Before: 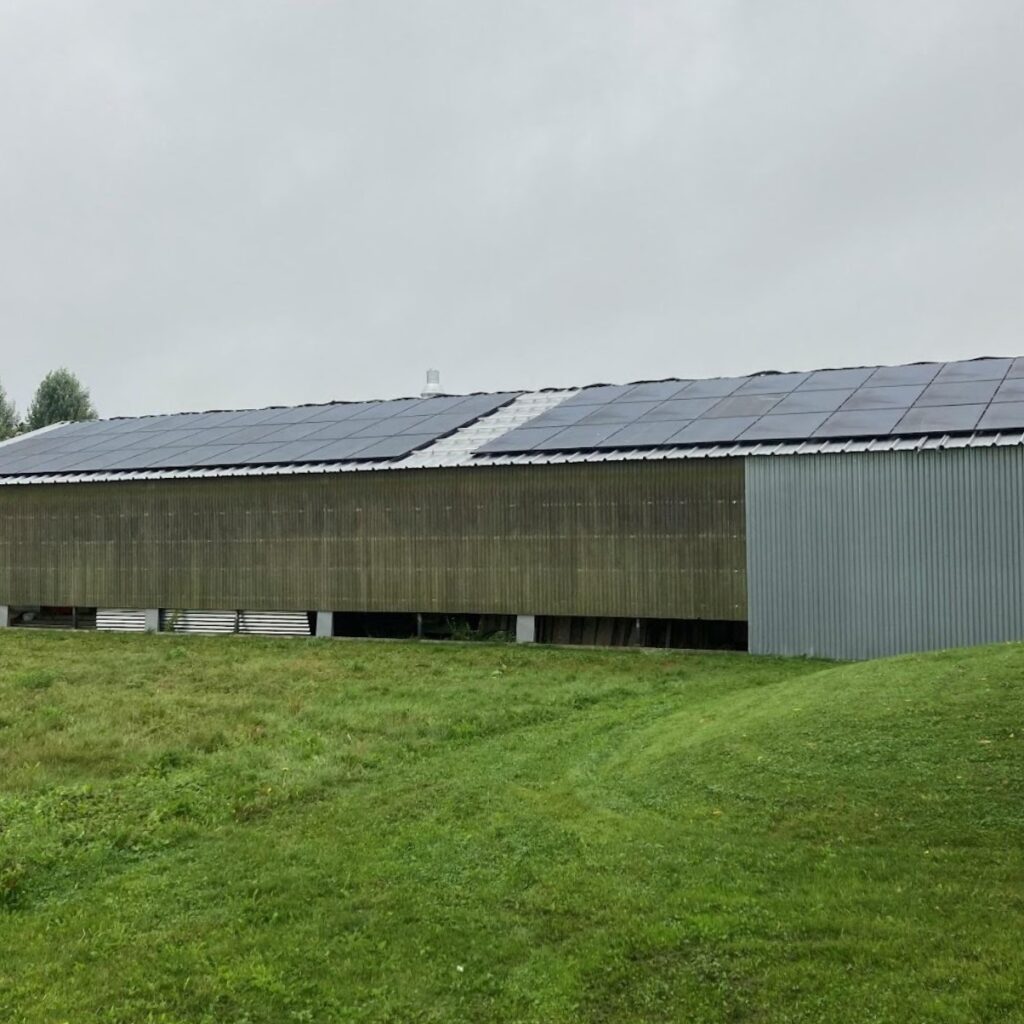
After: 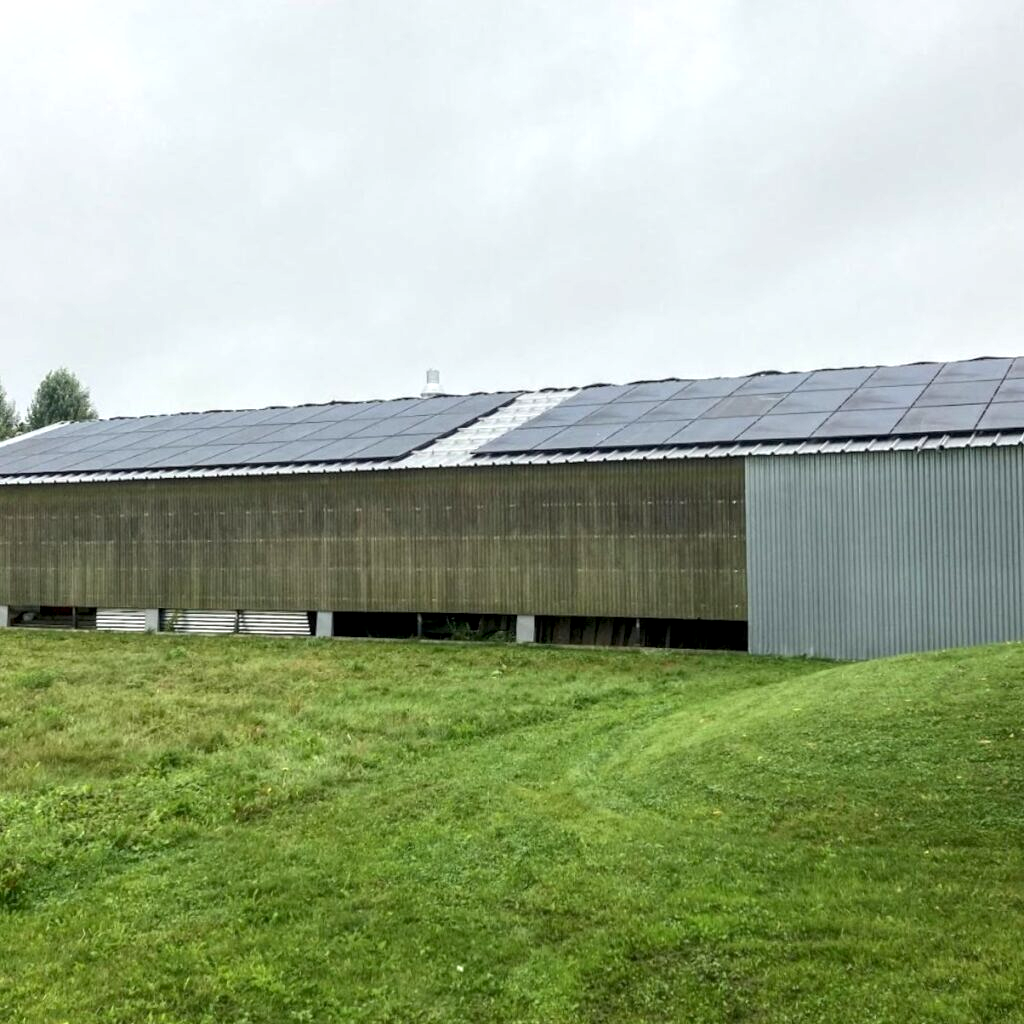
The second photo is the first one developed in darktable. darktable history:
local contrast: detail 130%
exposure: black level correction 0.001, exposure 0.498 EV, compensate exposure bias true, compensate highlight preservation false
